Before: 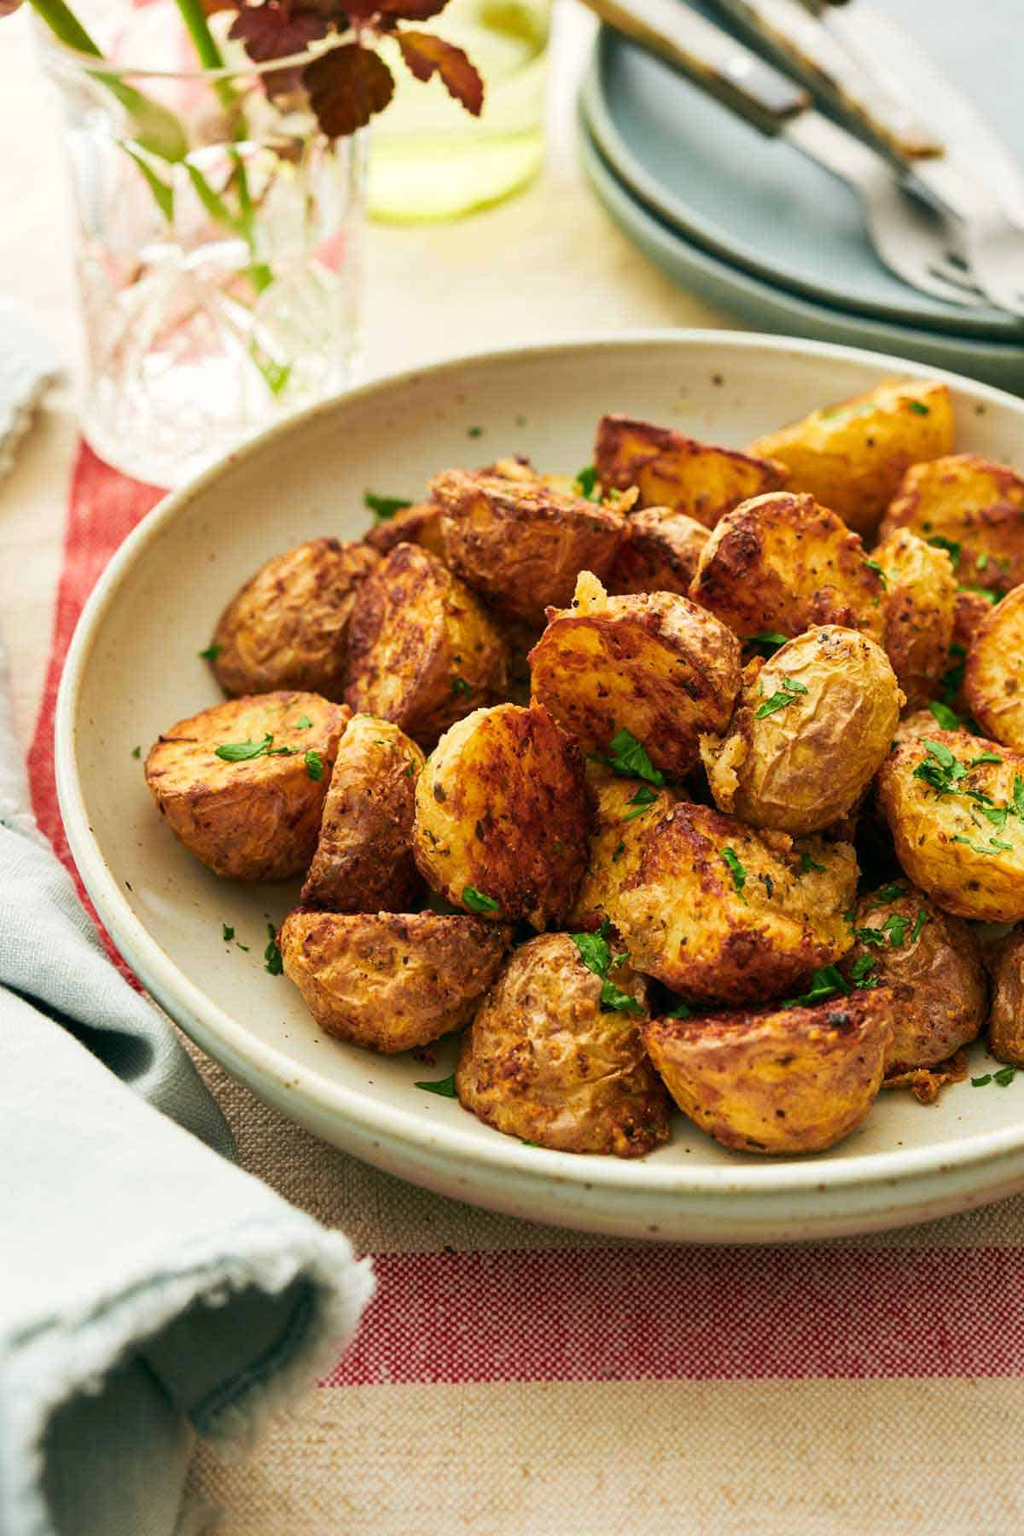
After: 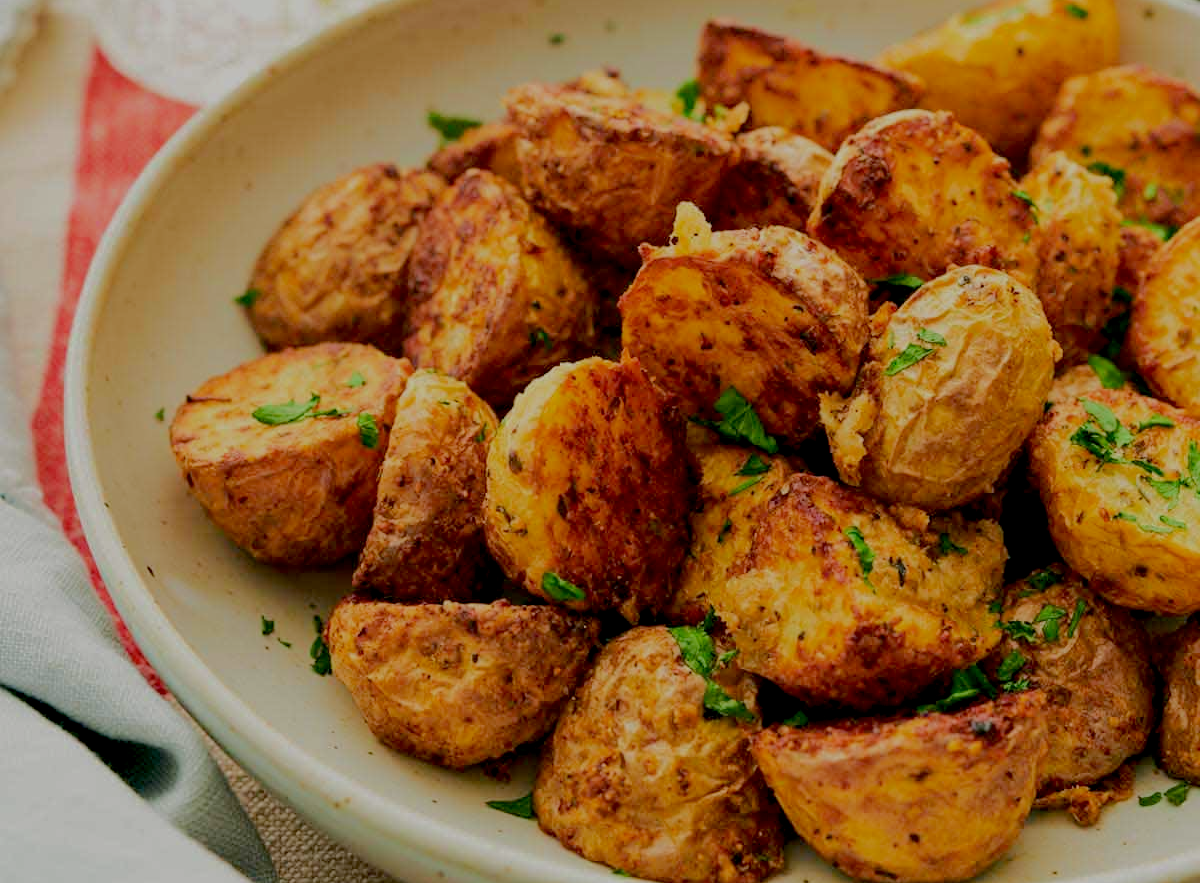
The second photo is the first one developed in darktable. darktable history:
exposure: black level correction 0.01, exposure 0.016 EV, compensate highlight preservation false
crop and rotate: top 25.984%, bottom 24.93%
tone equalizer: -8 EV -0.029 EV, -7 EV 0.013 EV, -6 EV -0.006 EV, -5 EV 0.006 EV, -4 EV -0.039 EV, -3 EV -0.232 EV, -2 EV -0.682 EV, -1 EV -0.972 EV, +0 EV -0.941 EV, edges refinement/feathering 500, mask exposure compensation -1.57 EV, preserve details no
